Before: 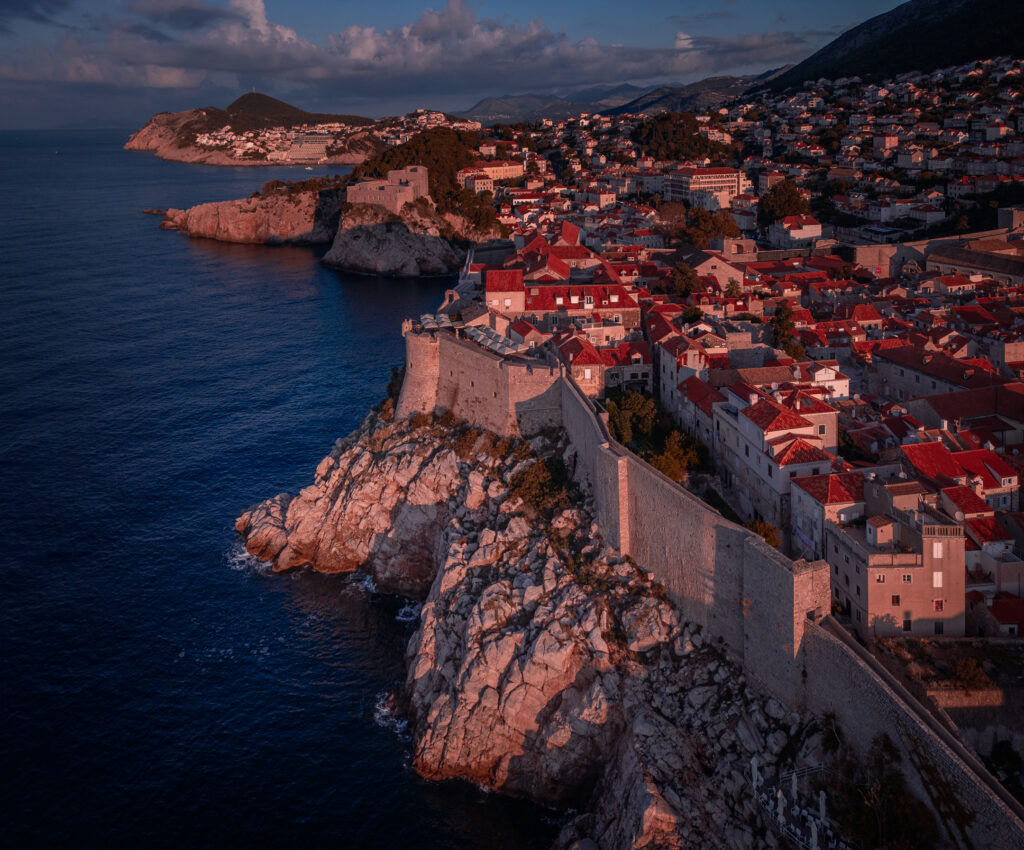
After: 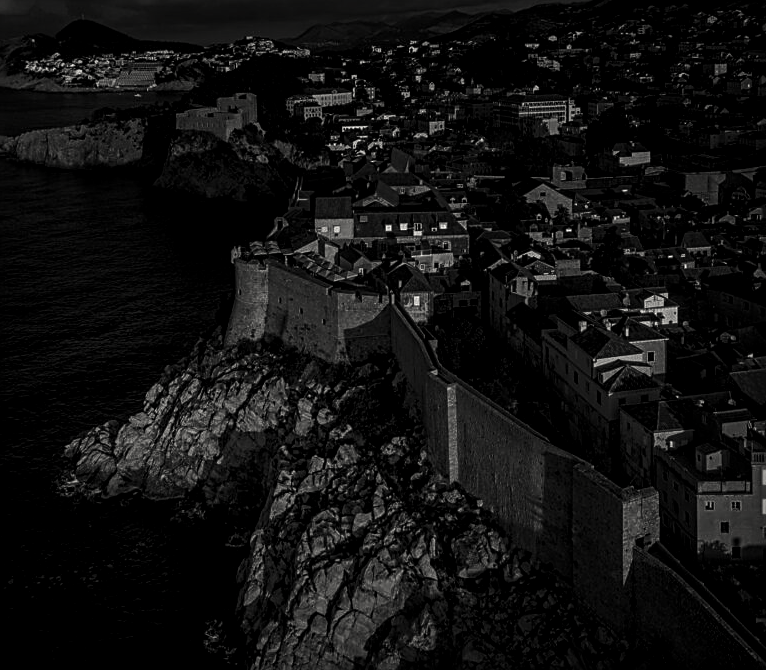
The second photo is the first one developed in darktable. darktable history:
exposure: black level correction 0.009, exposure 0.119 EV, compensate highlight preservation false
crop: left 16.768%, top 8.653%, right 8.362%, bottom 12.485%
contrast brightness saturation: contrast -0.03, brightness -0.59, saturation -1
white balance: red 0.976, blue 1.04
sharpen: amount 0.575
local contrast: on, module defaults
color correction: highlights b* 3
